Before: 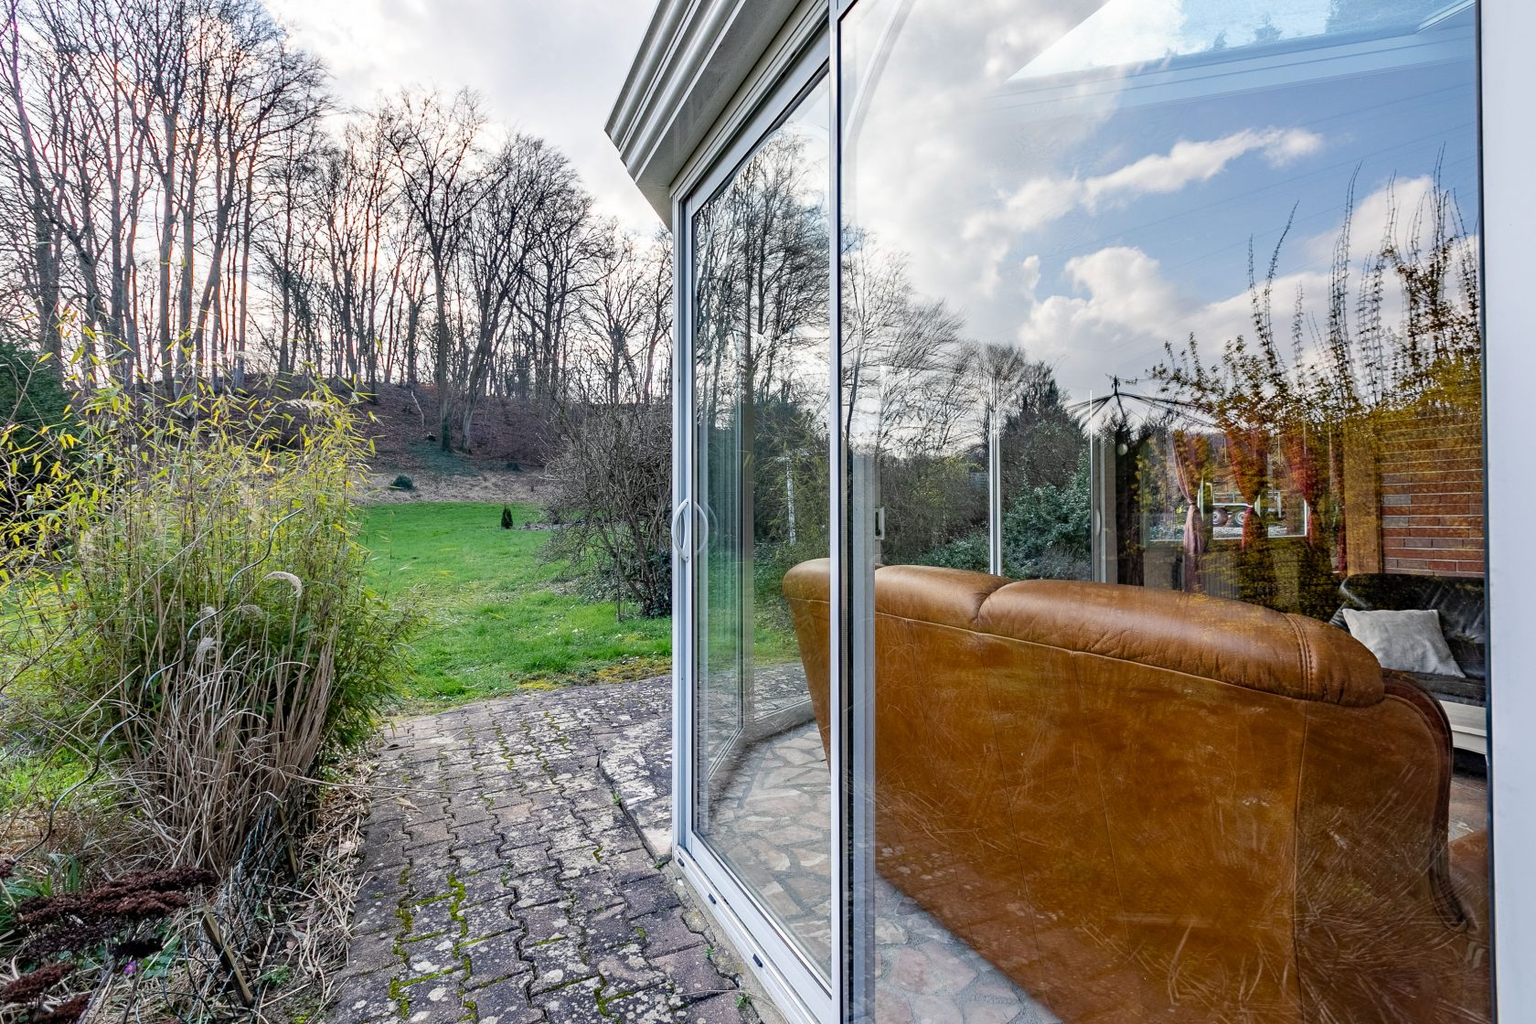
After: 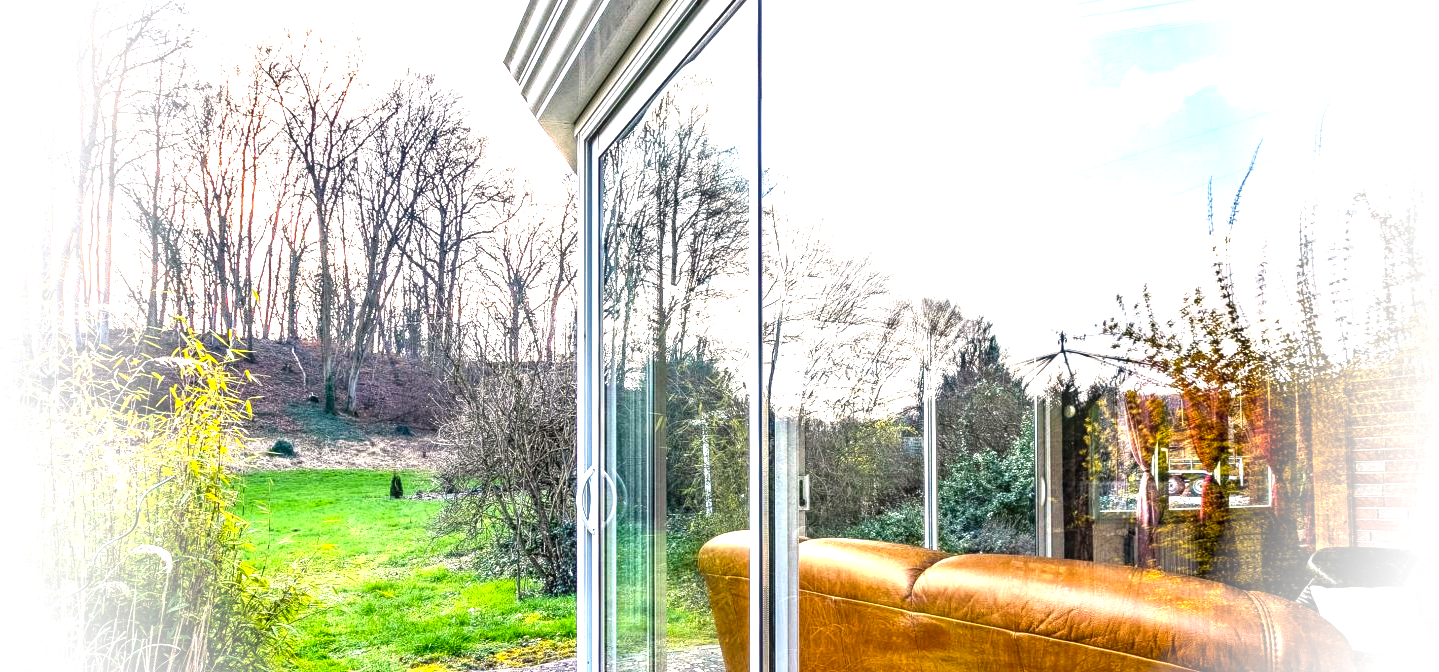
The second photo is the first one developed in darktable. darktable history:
color balance rgb: highlights gain › chroma 3.001%, highlights gain › hue 60.14°, perceptual saturation grading › global saturation 0.781%, perceptual brilliance grading › highlights 16.151%, perceptual brilliance grading › shadows -13.511%, global vibrance 45.036%
crop and rotate: left 9.429%, top 7.219%, right 4.865%, bottom 32.765%
local contrast: on, module defaults
exposure: exposure 0.99 EV, compensate highlight preservation false
vignetting: fall-off start 76.6%, fall-off radius 28.12%, brightness 0.982, saturation -0.494, width/height ratio 0.971
